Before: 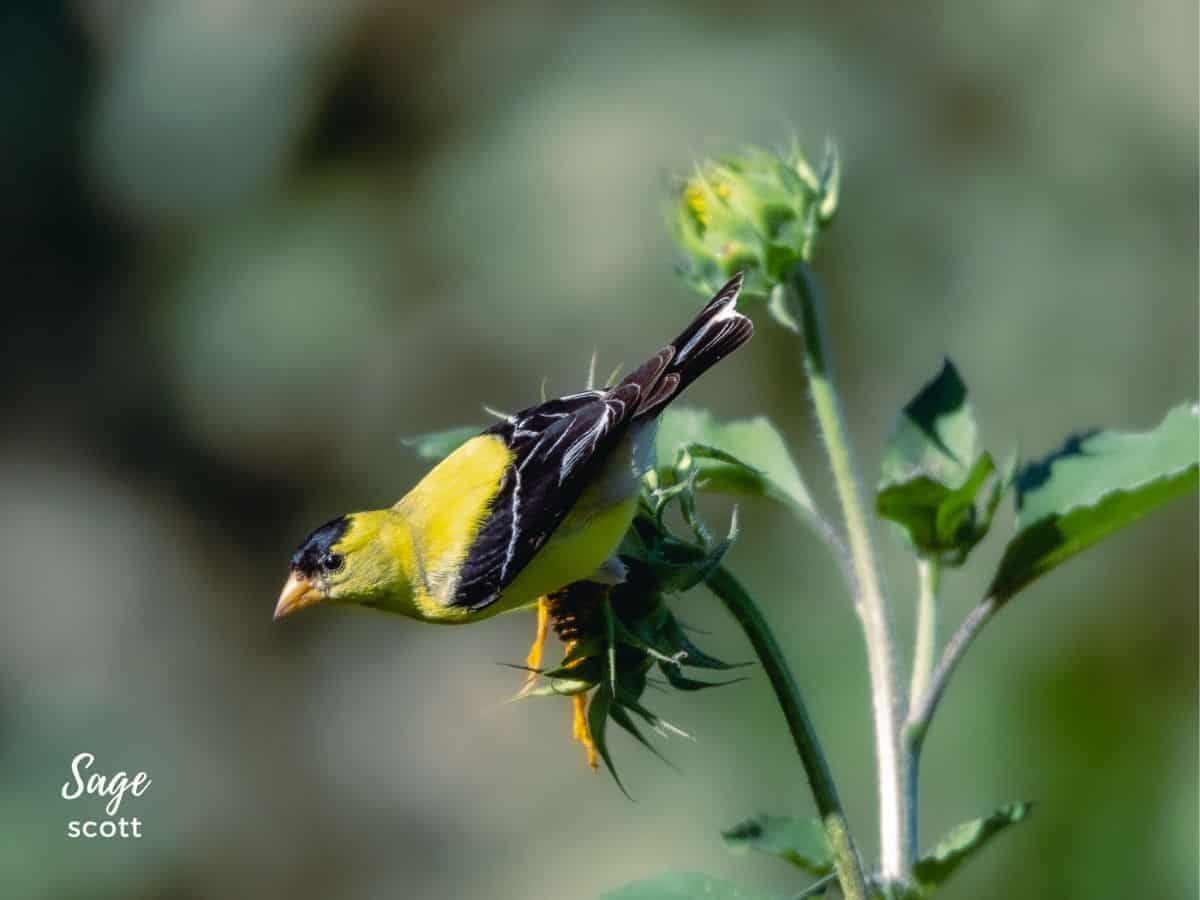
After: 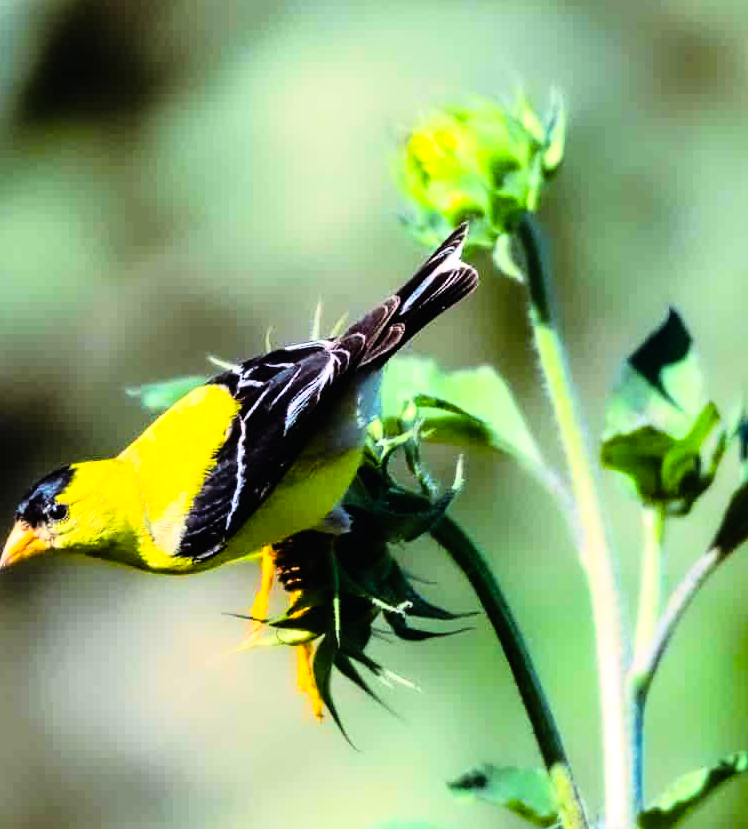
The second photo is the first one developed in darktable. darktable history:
crop and rotate: left 22.918%, top 5.629%, right 14.711%, bottom 2.247%
contrast brightness saturation: contrast 0.03, brightness 0.06, saturation 0.13
rgb curve: curves: ch0 [(0, 0) (0.21, 0.15) (0.24, 0.21) (0.5, 0.75) (0.75, 0.96) (0.89, 0.99) (1, 1)]; ch1 [(0, 0.02) (0.21, 0.13) (0.25, 0.2) (0.5, 0.67) (0.75, 0.9) (0.89, 0.97) (1, 1)]; ch2 [(0, 0.02) (0.21, 0.13) (0.25, 0.2) (0.5, 0.67) (0.75, 0.9) (0.89, 0.97) (1, 1)], compensate middle gray true
color balance rgb: perceptual saturation grading › global saturation 25%, global vibrance 20%
